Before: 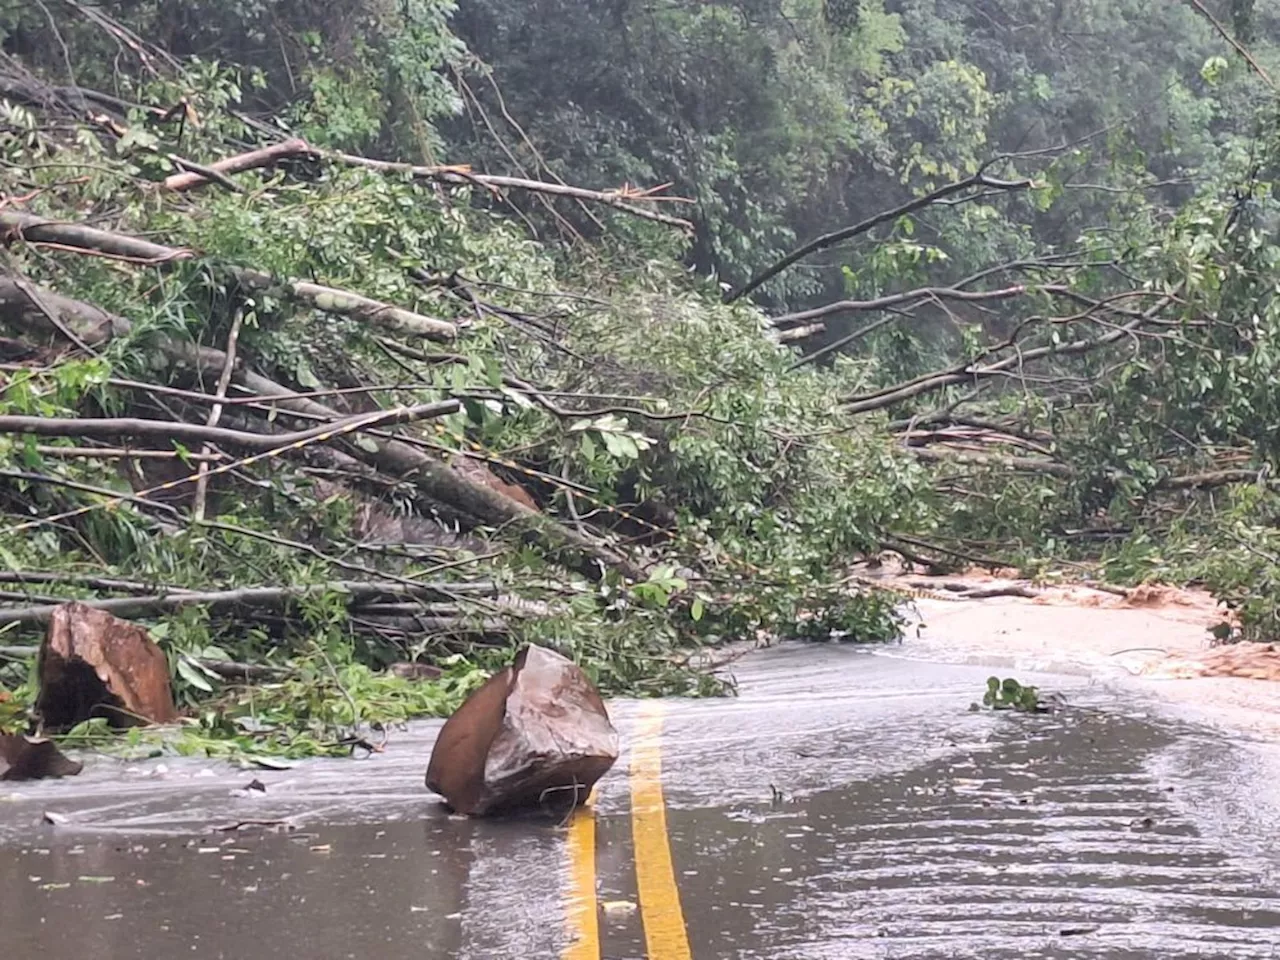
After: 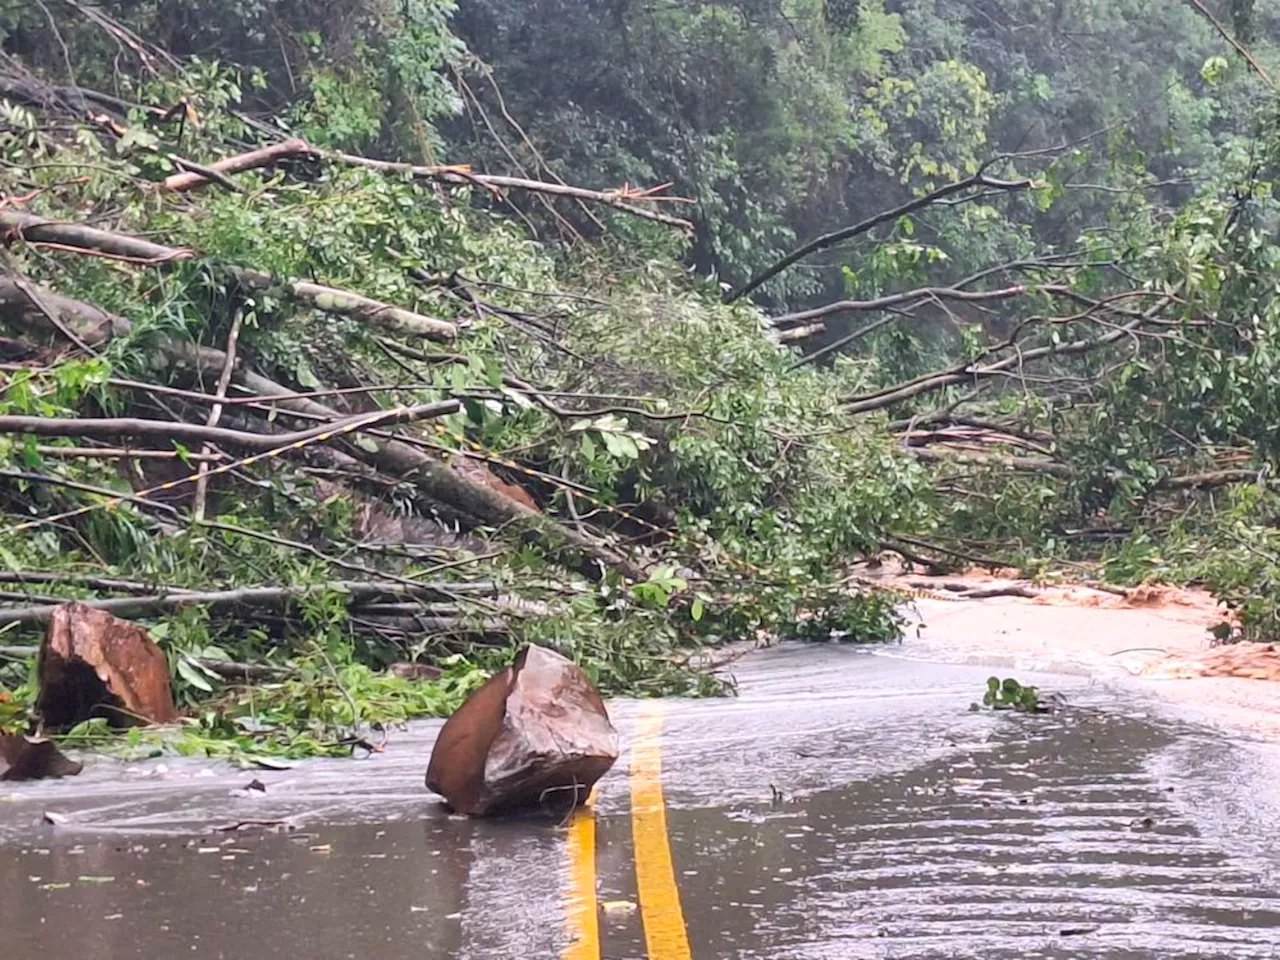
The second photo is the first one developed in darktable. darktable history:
contrast brightness saturation: contrast 0.093, saturation 0.283
